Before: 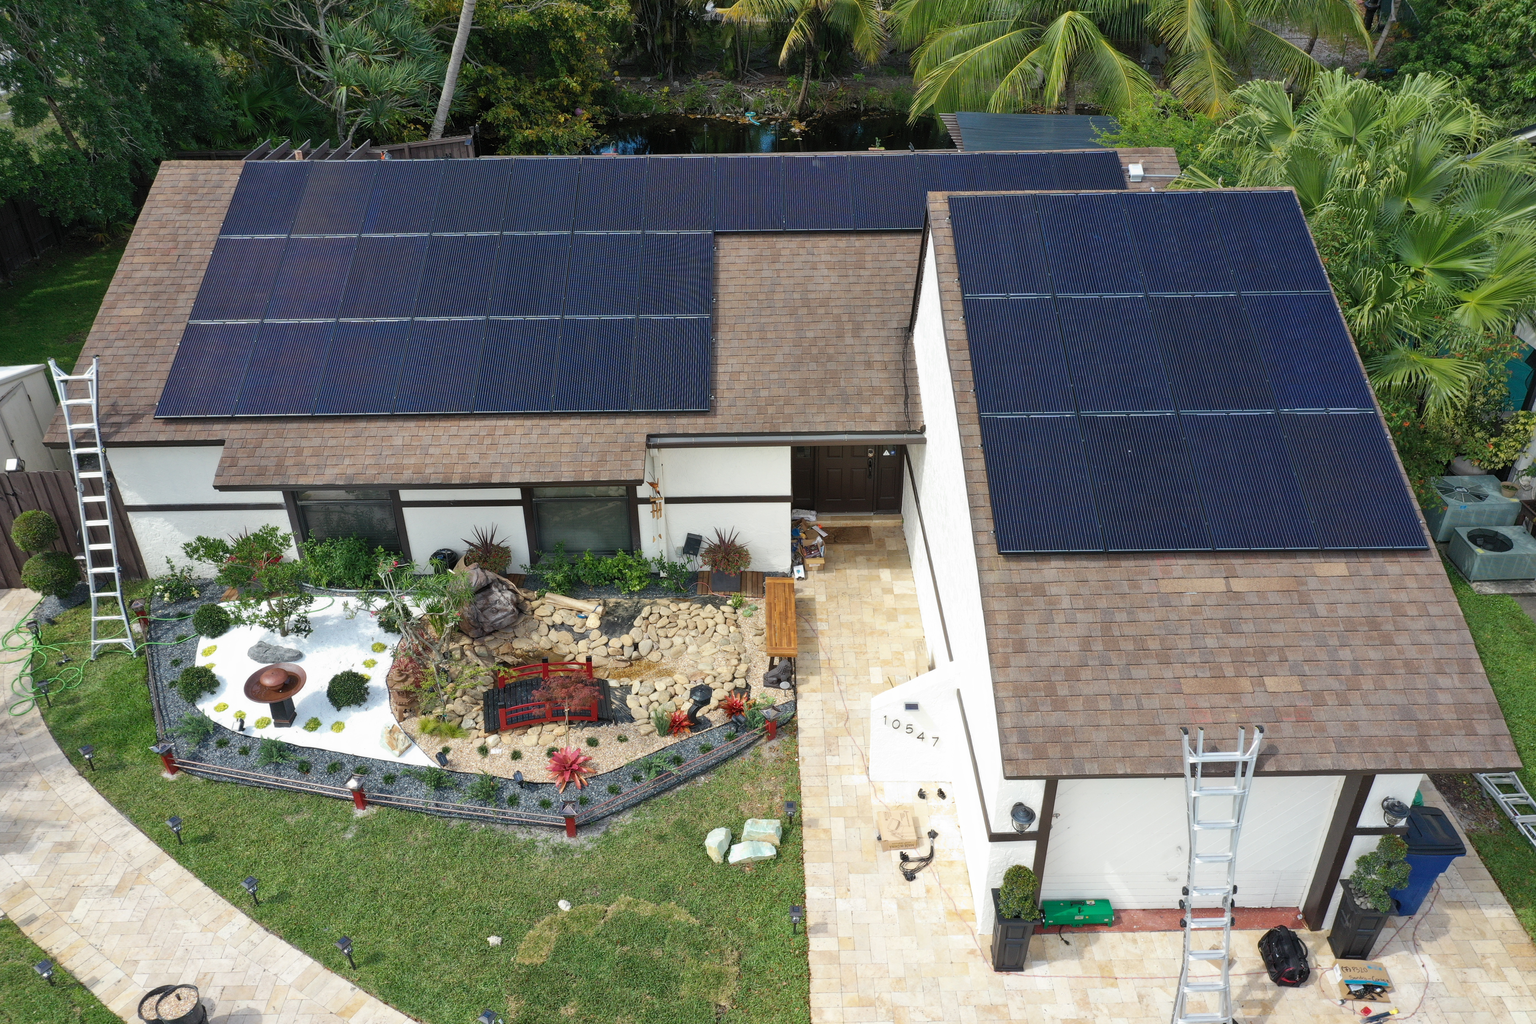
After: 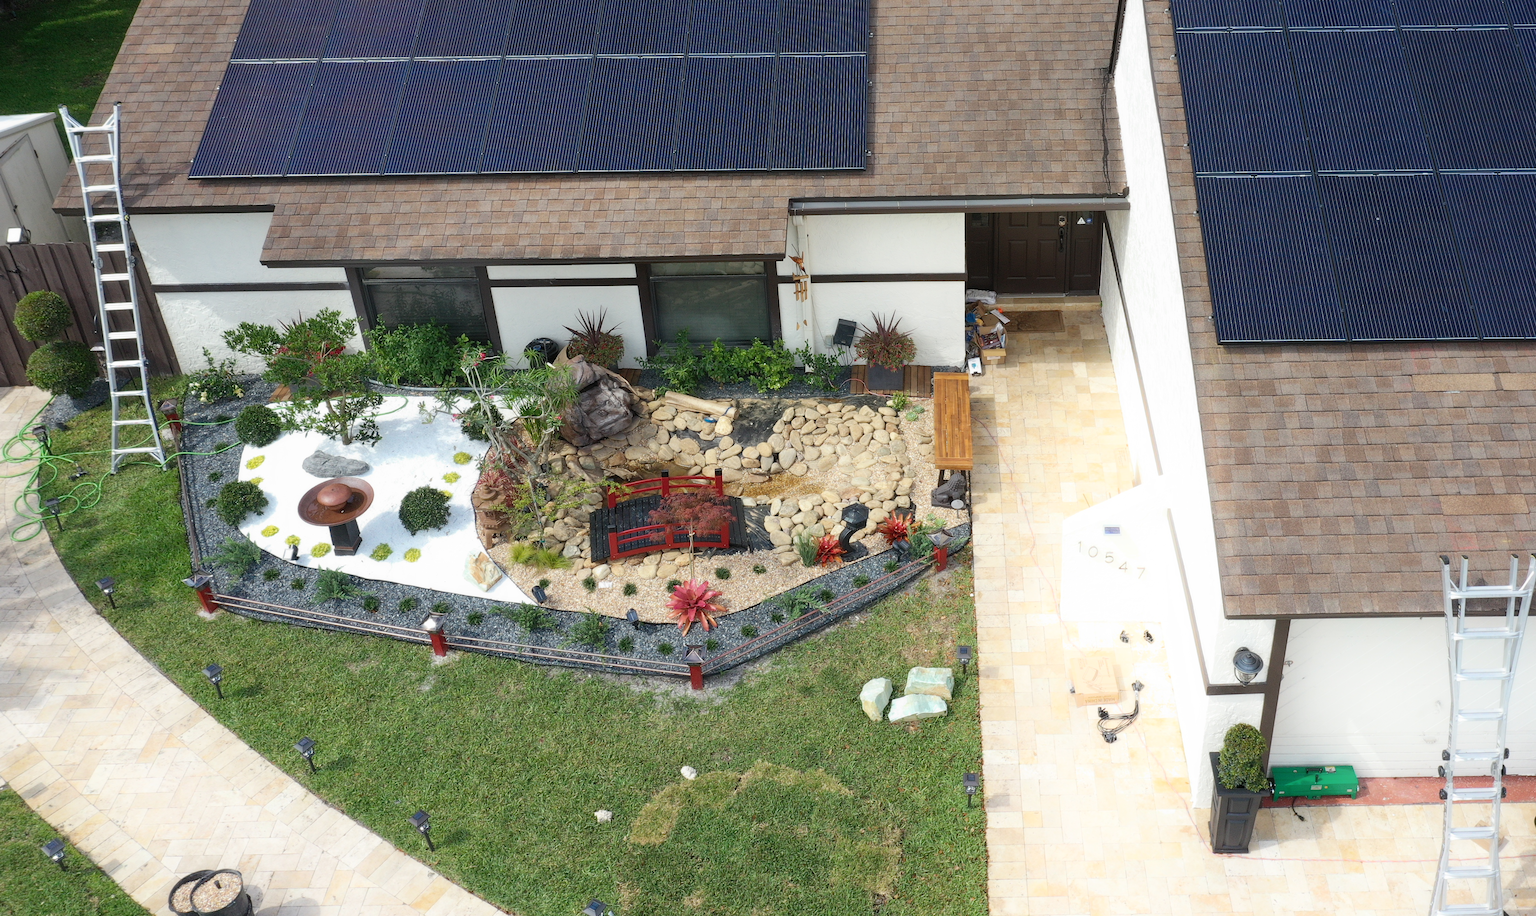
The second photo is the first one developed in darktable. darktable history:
shadows and highlights: shadows -24.32, highlights 51.39, highlights color adjustment 72.64%, soften with gaussian
crop: top 26.568%, right 17.983%
